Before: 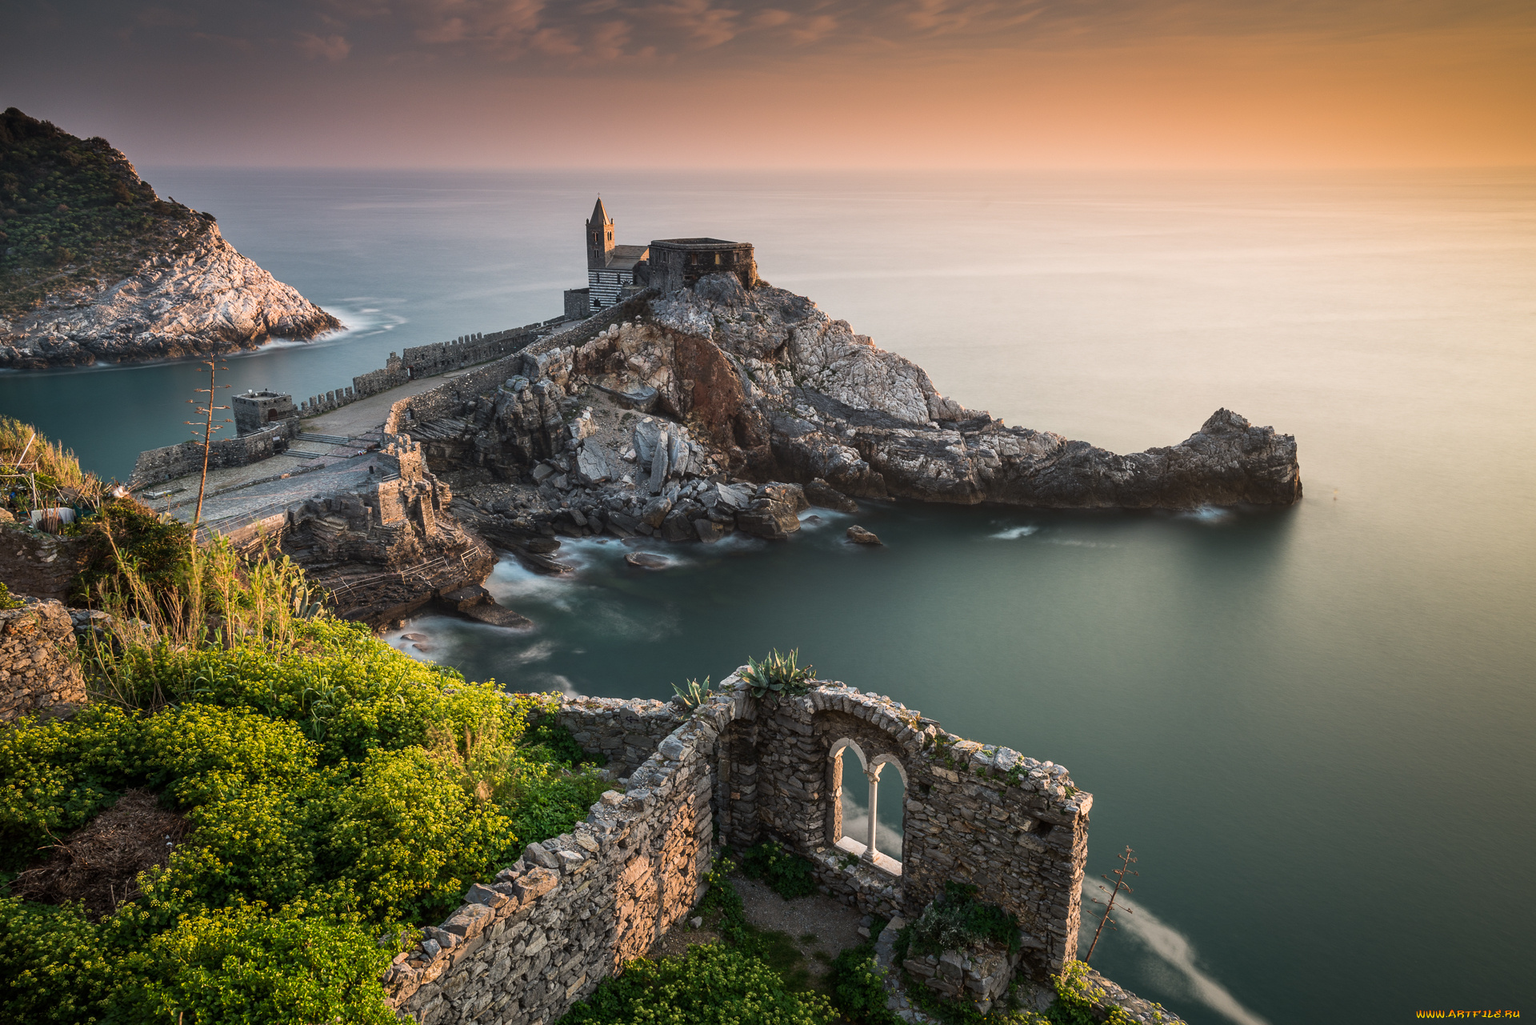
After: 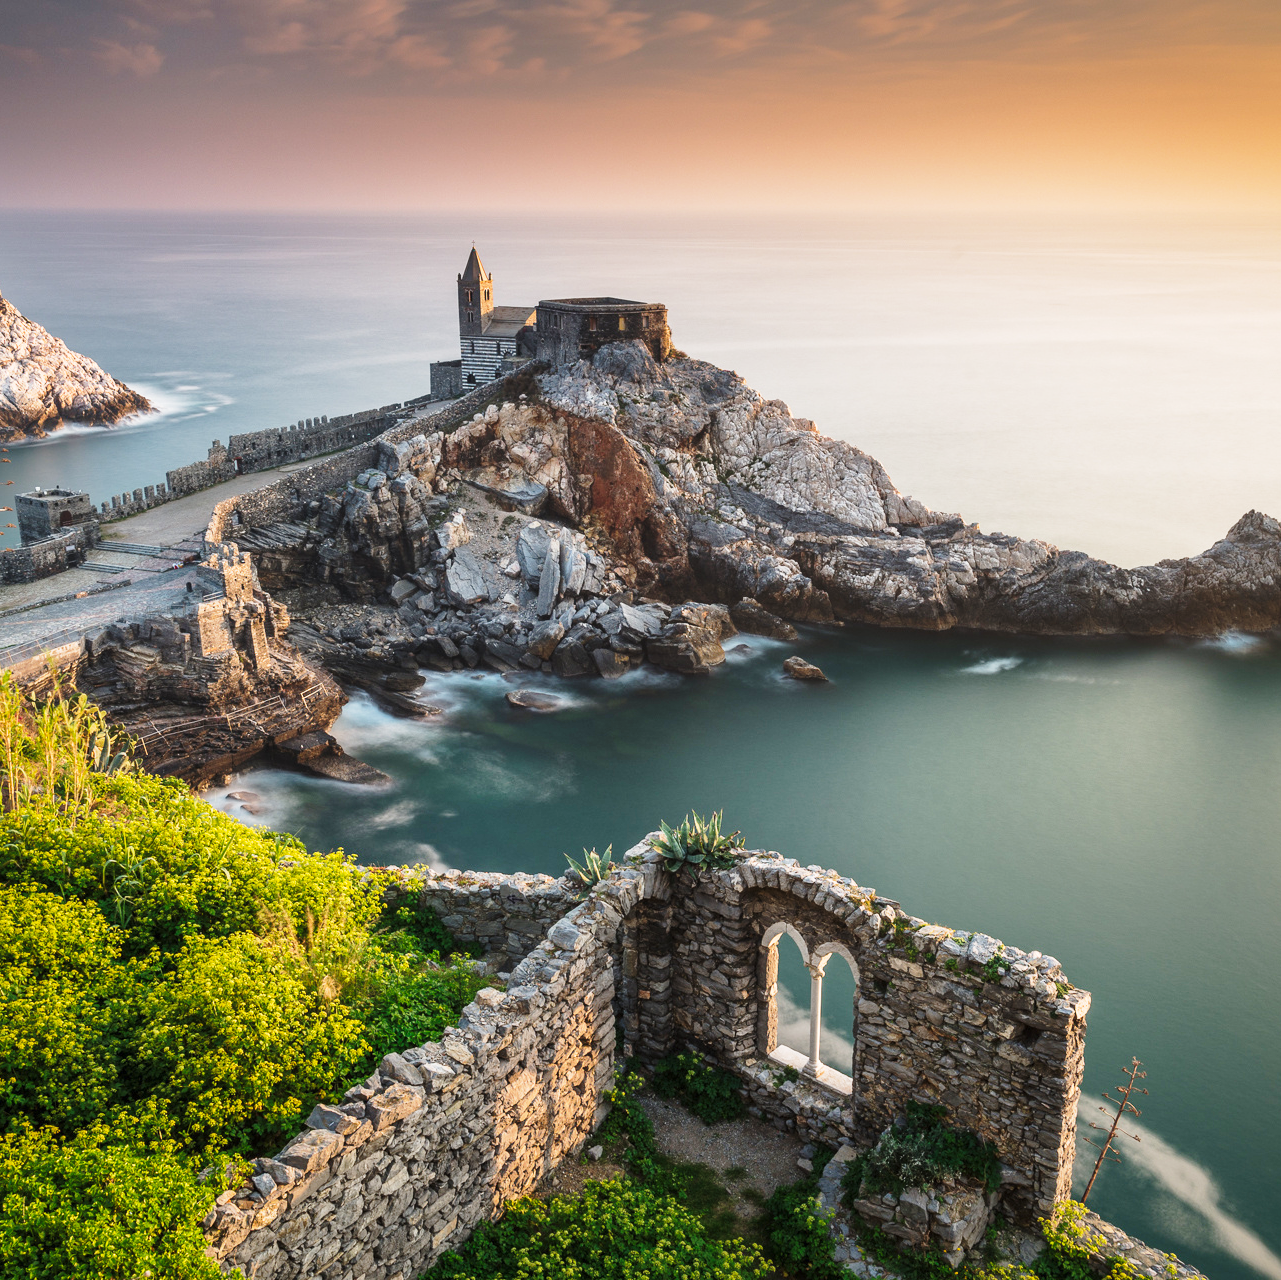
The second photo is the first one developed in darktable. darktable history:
crop and rotate: left 14.353%, right 18.926%
levels: mode automatic
base curve: curves: ch0 [(0, 0) (0.028, 0.03) (0.121, 0.232) (0.46, 0.748) (0.859, 0.968) (1, 1)], preserve colors none
shadows and highlights: on, module defaults
